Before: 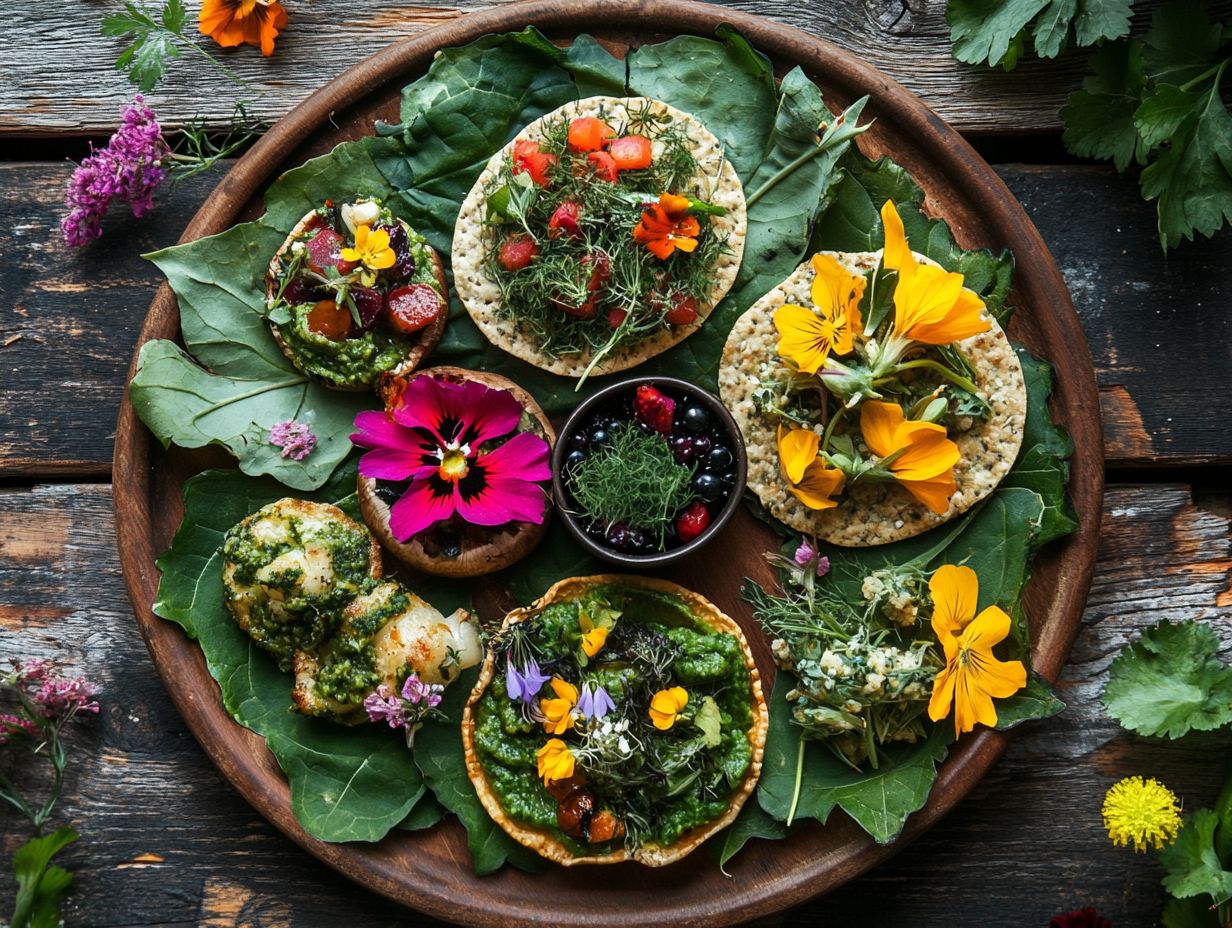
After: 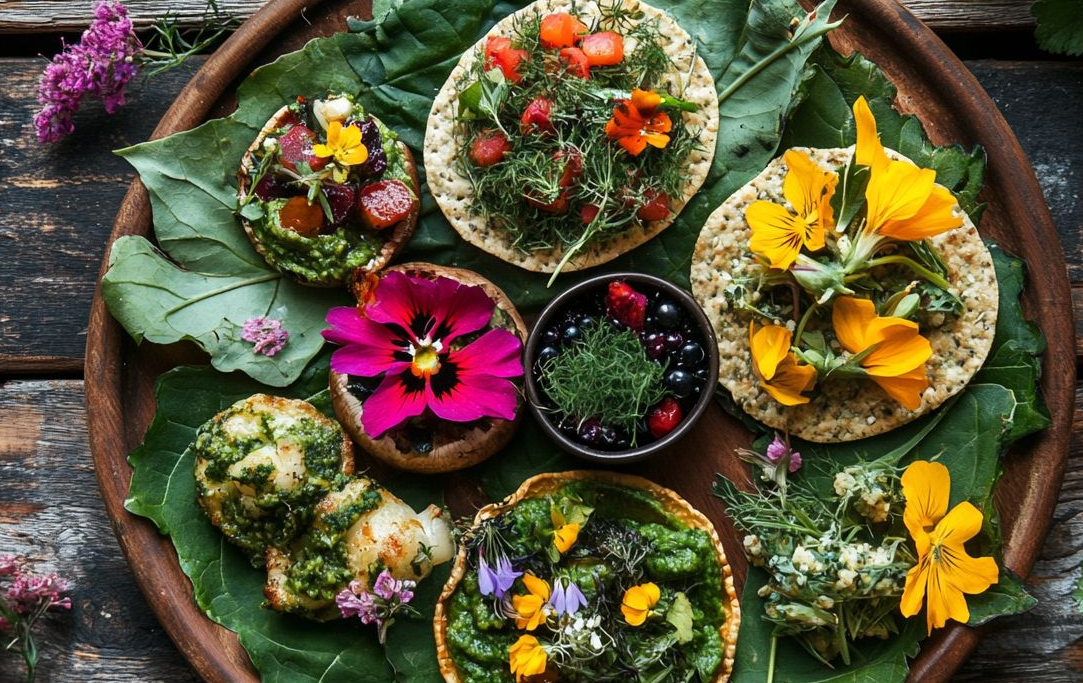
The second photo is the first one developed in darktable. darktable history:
crop and rotate: left 2.425%, top 11.305%, right 9.6%, bottom 15.08%
color correction: highlights a* -0.182, highlights b* -0.124
rotate and perspective: automatic cropping off
